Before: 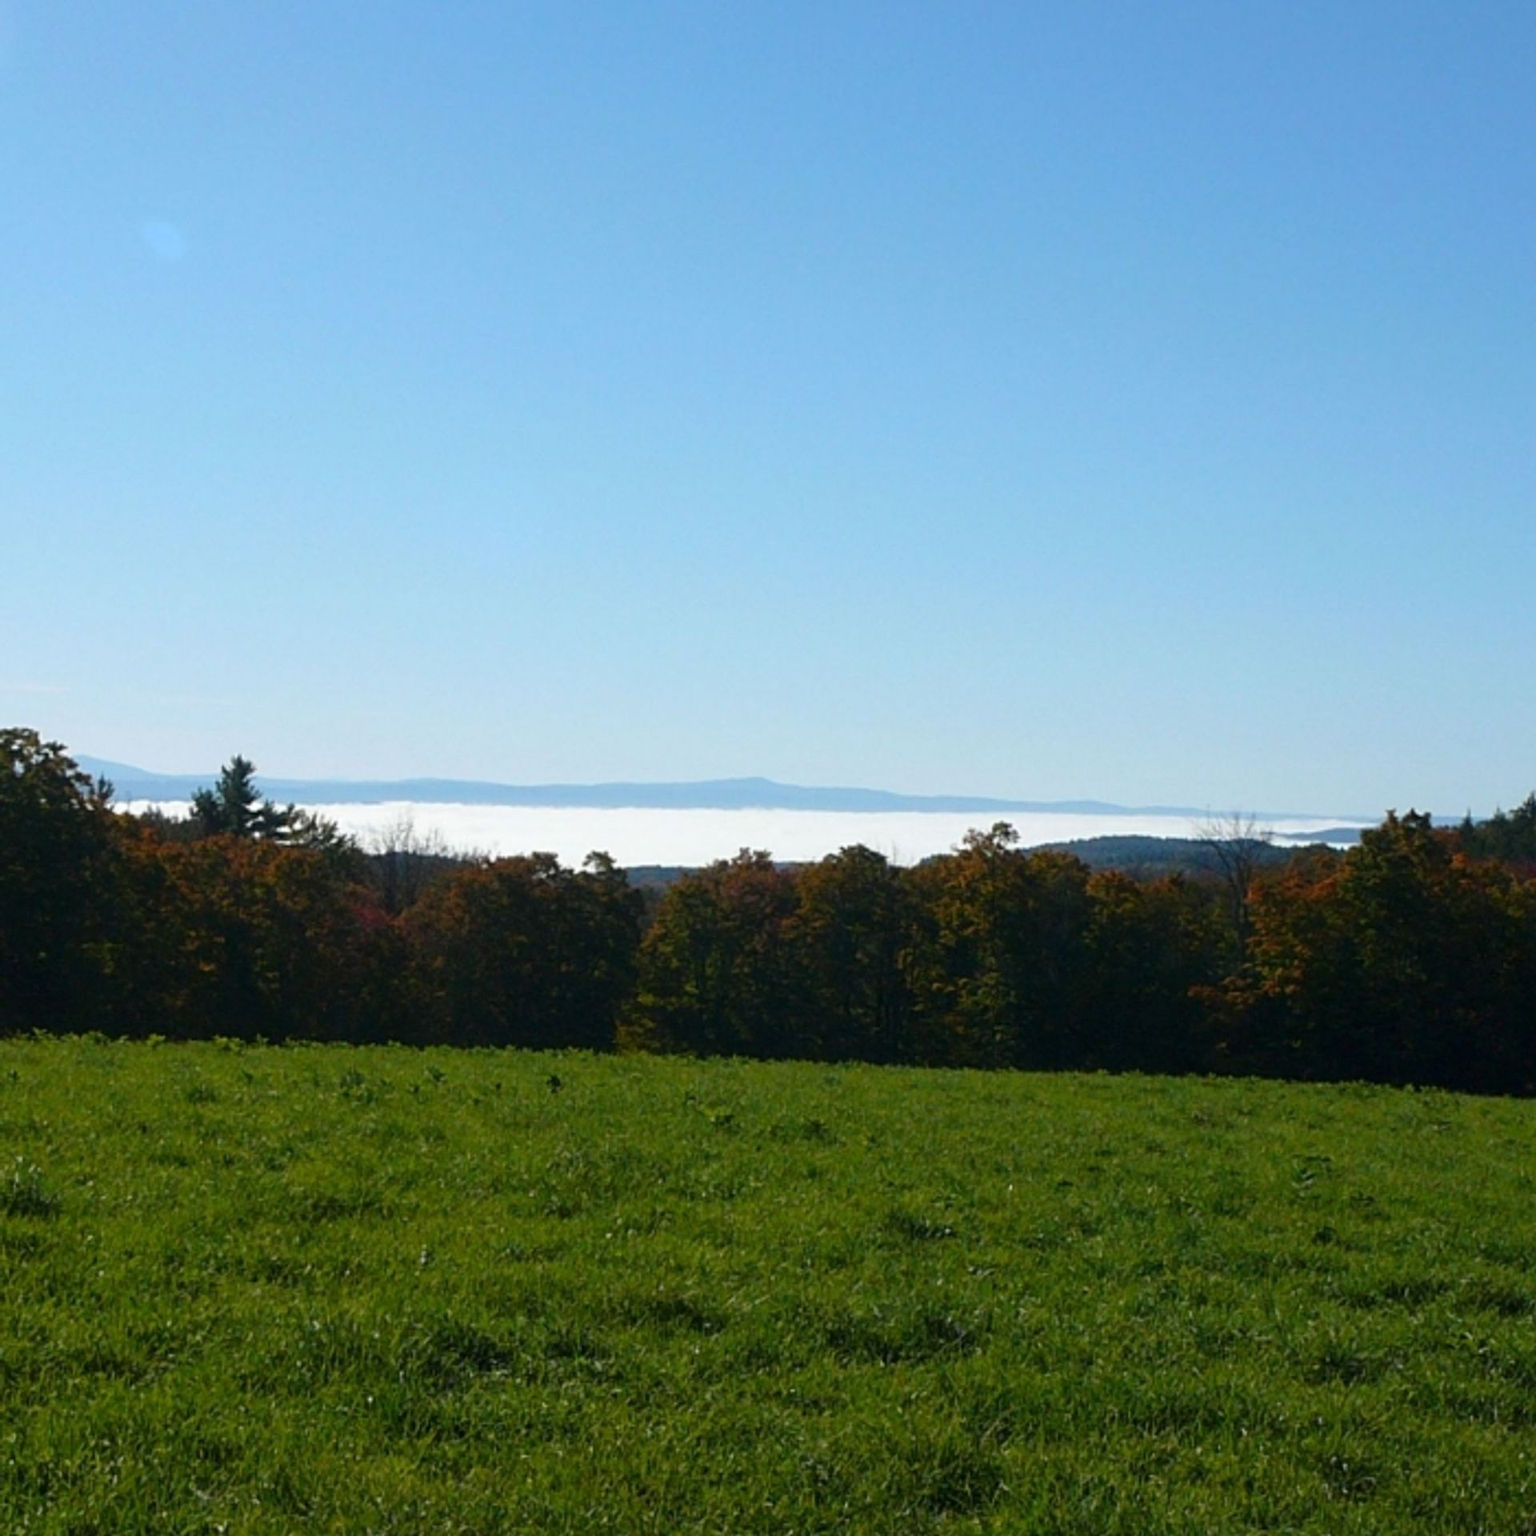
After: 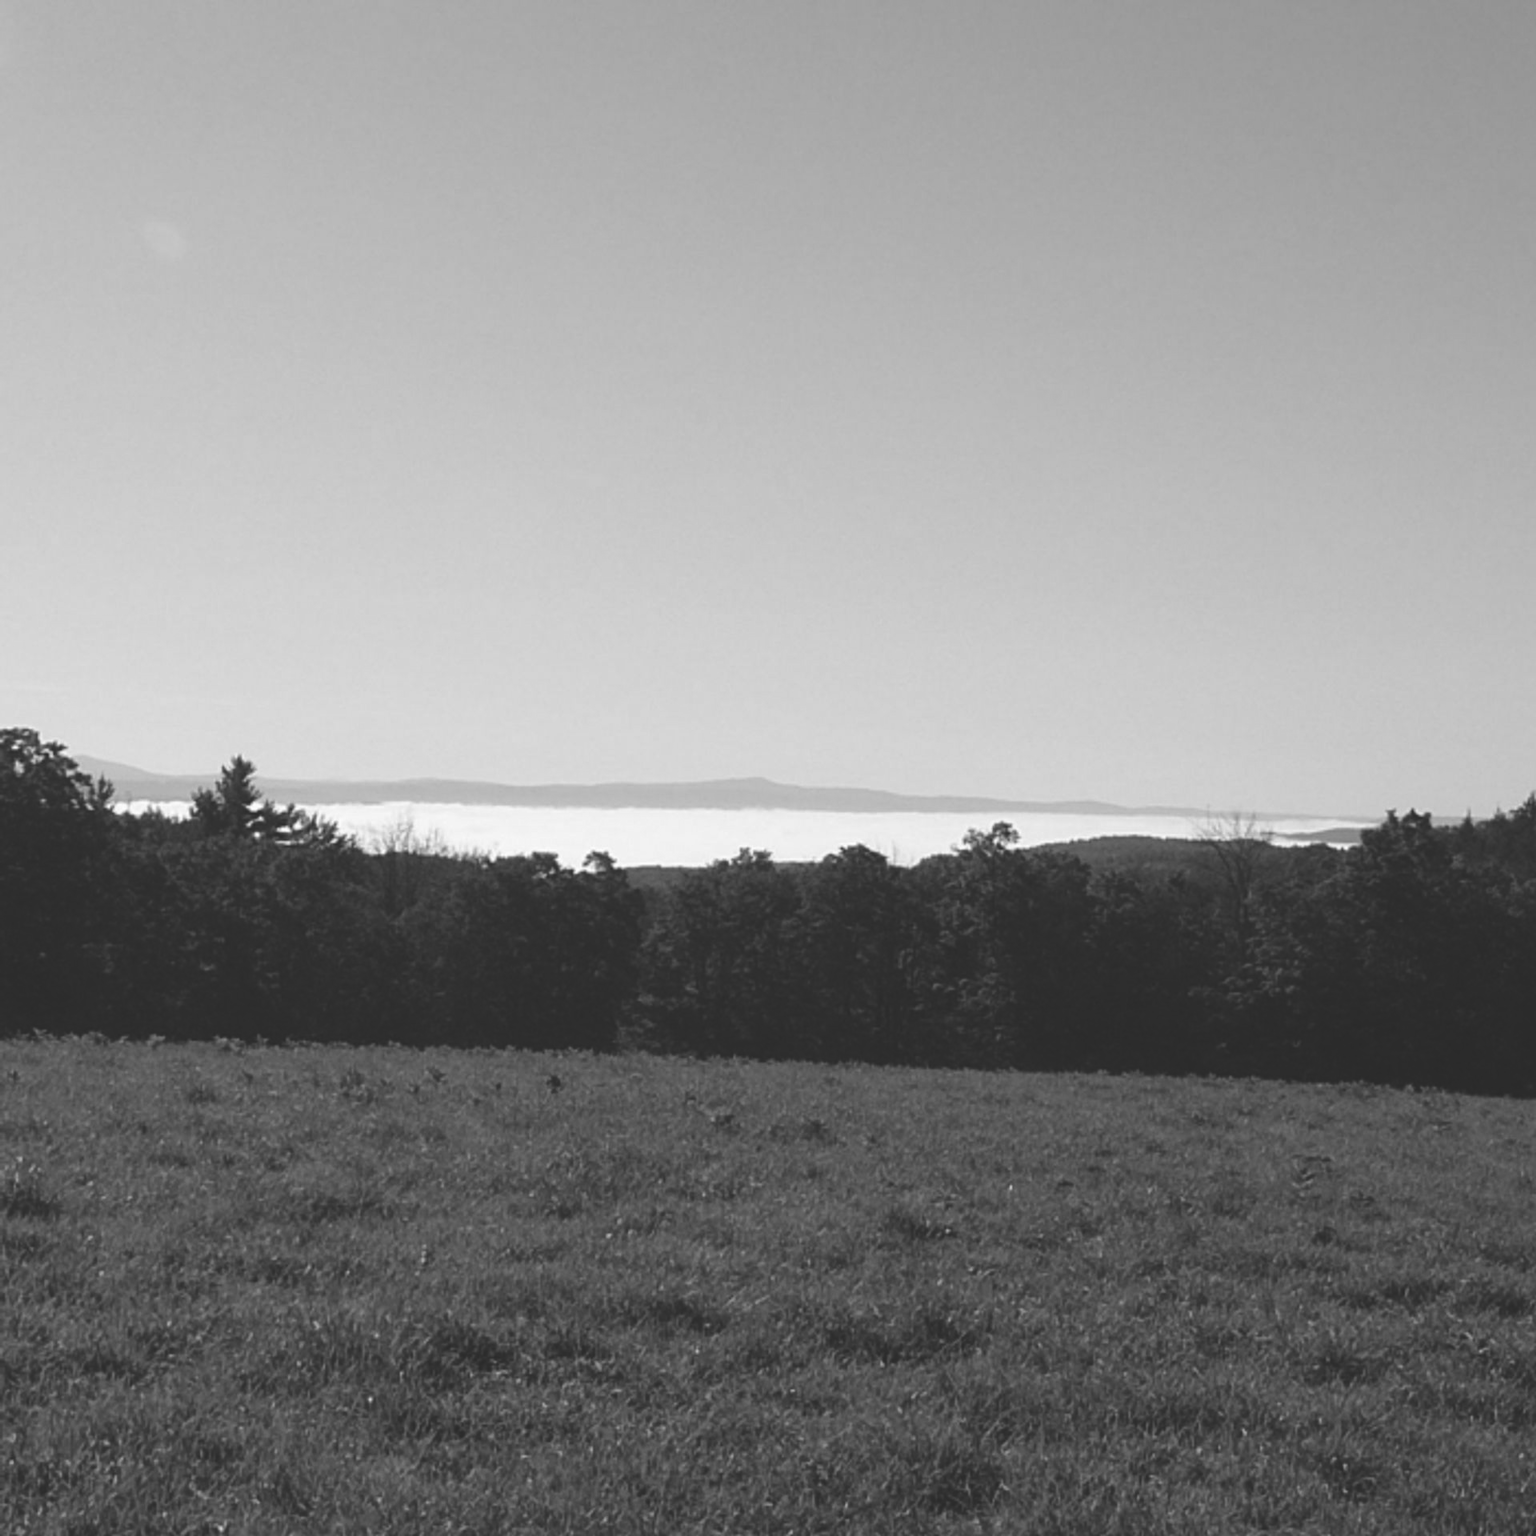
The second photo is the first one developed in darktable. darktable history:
monochrome: on, module defaults
exposure: black level correction -0.023, exposure -0.039 EV, compensate highlight preservation false
